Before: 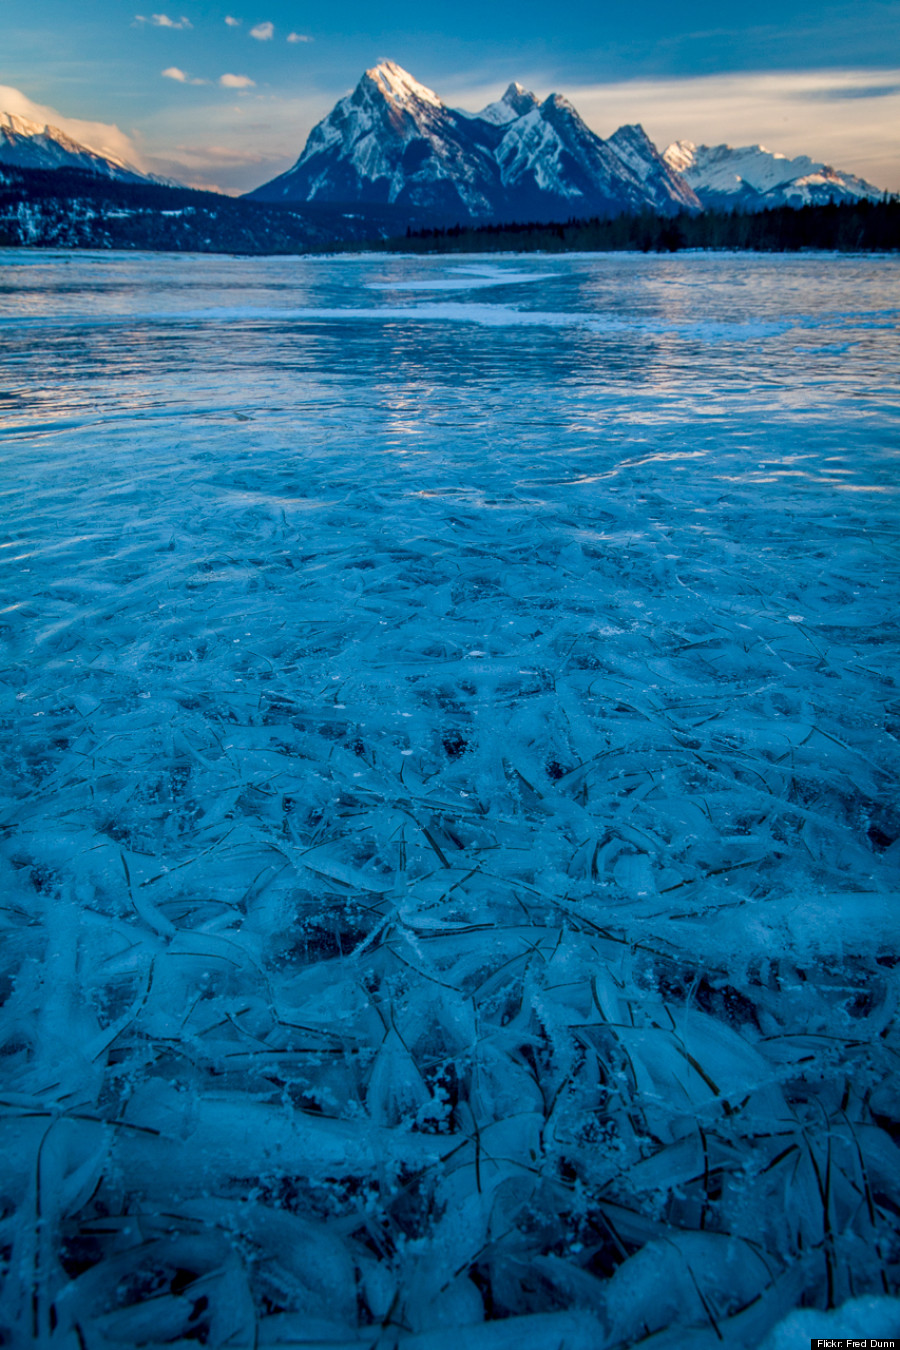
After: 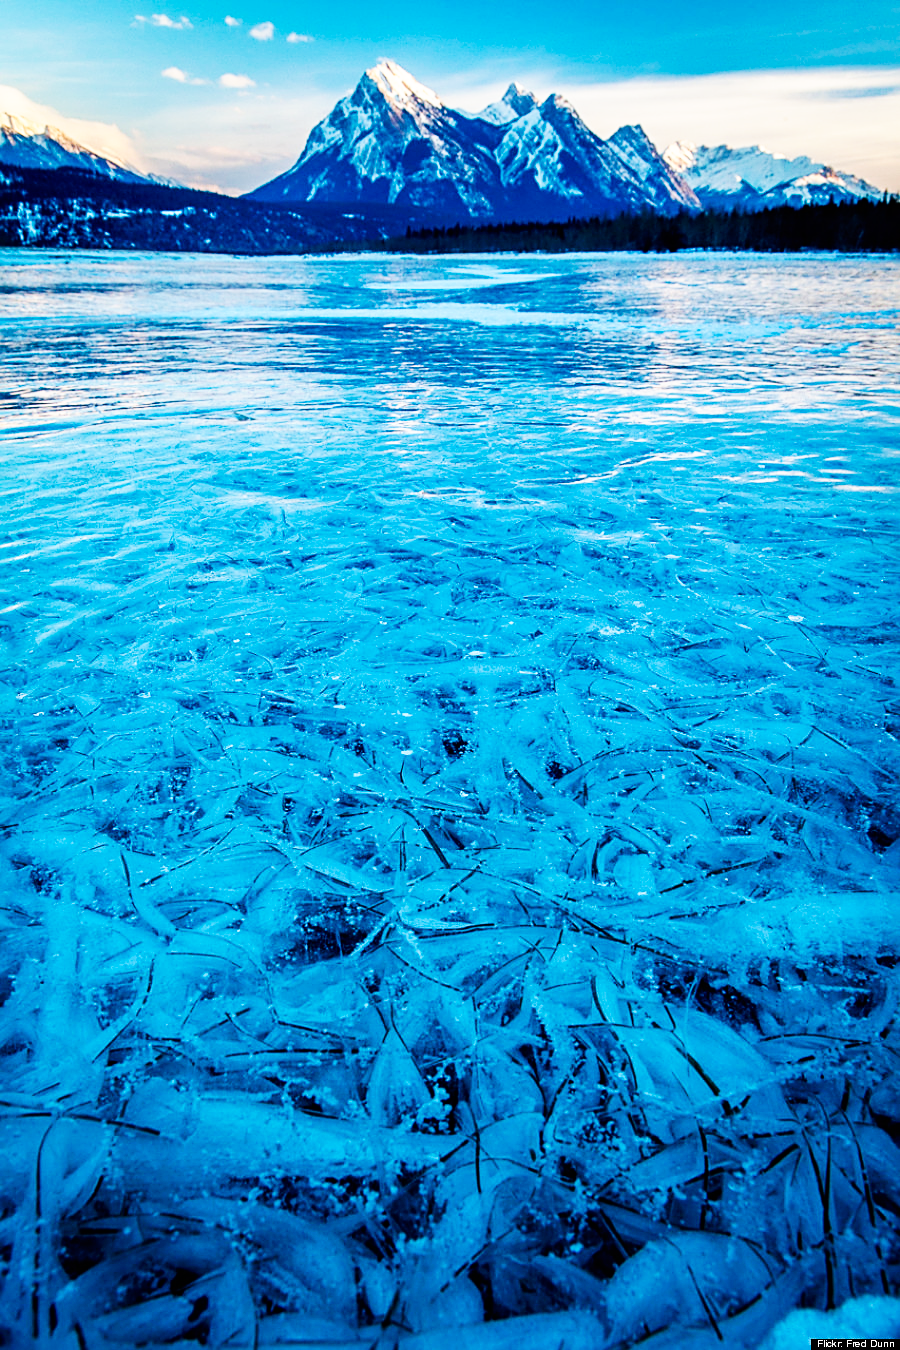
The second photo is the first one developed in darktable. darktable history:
sharpen: amount 0.491
base curve: curves: ch0 [(0, 0) (0.007, 0.004) (0.027, 0.03) (0.046, 0.07) (0.207, 0.54) (0.442, 0.872) (0.673, 0.972) (1, 1)], preserve colors none
